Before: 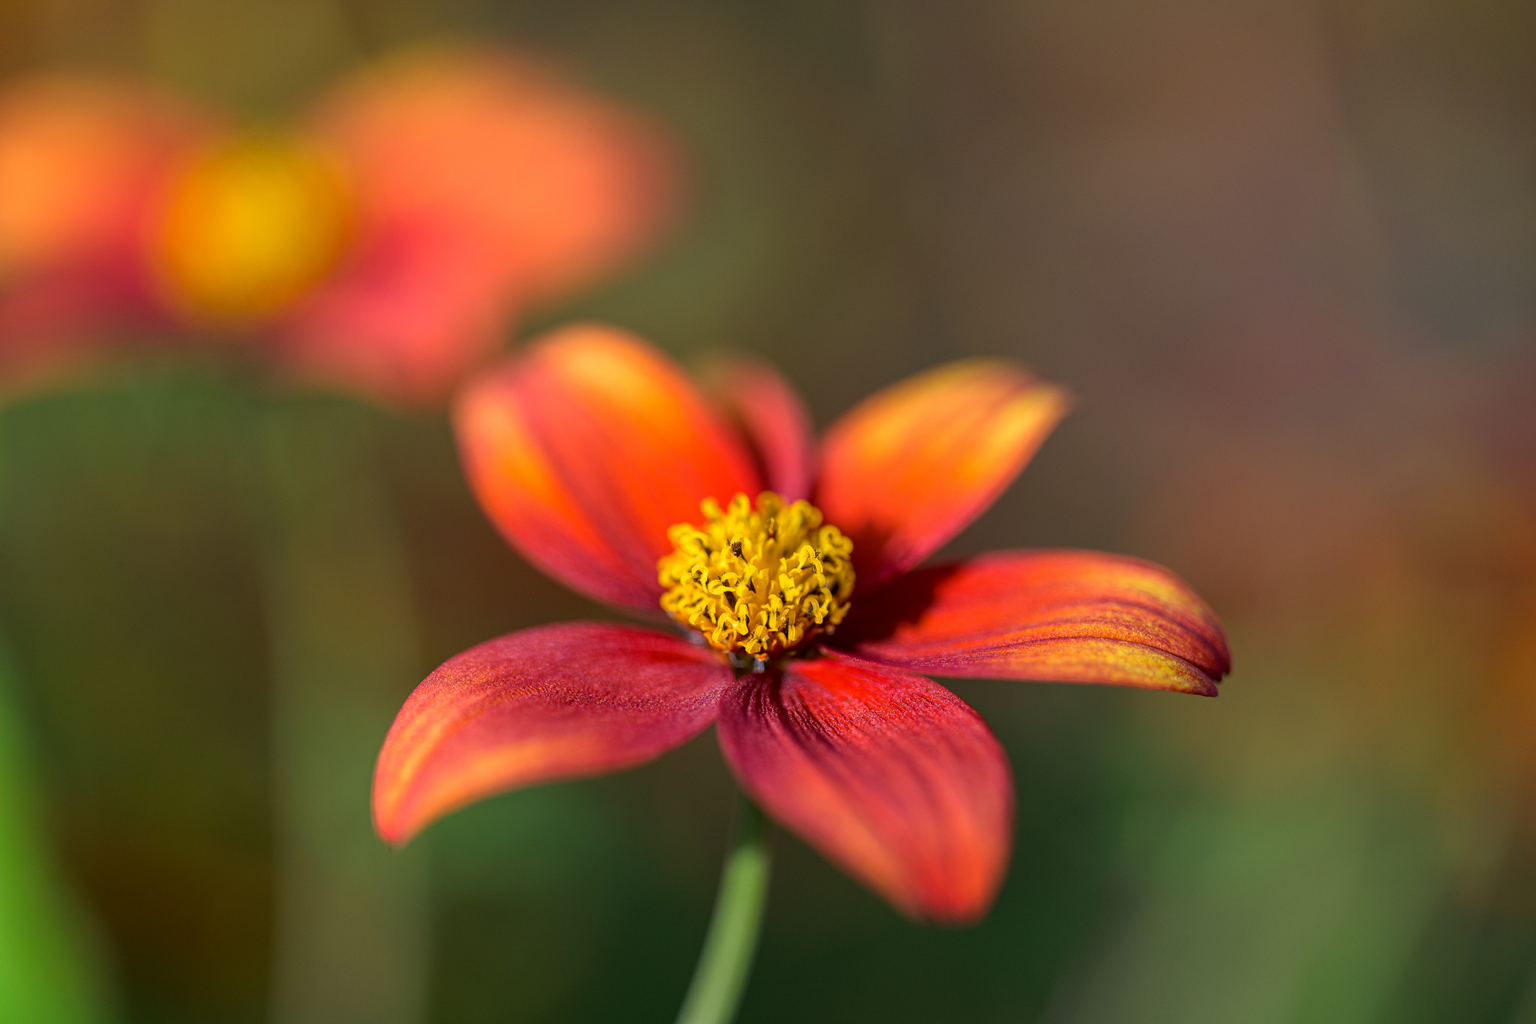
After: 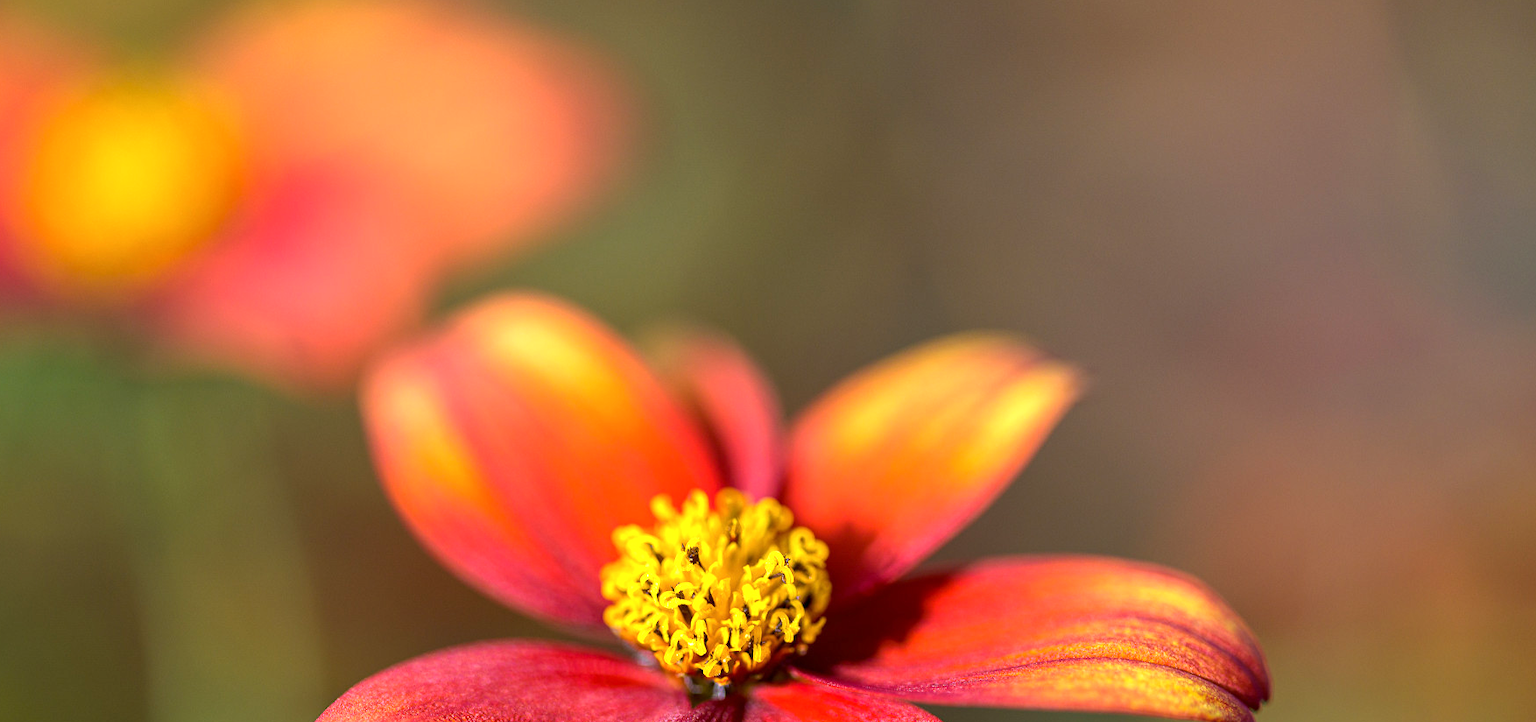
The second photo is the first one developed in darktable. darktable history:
local contrast: mode bilateral grid, contrast 100, coarseness 100, detail 108%, midtone range 0.2
exposure: black level correction 0, exposure 0.7 EV, compensate exposure bias true, compensate highlight preservation false
crop and rotate: left 9.345%, top 7.22%, right 4.982%, bottom 32.331%
